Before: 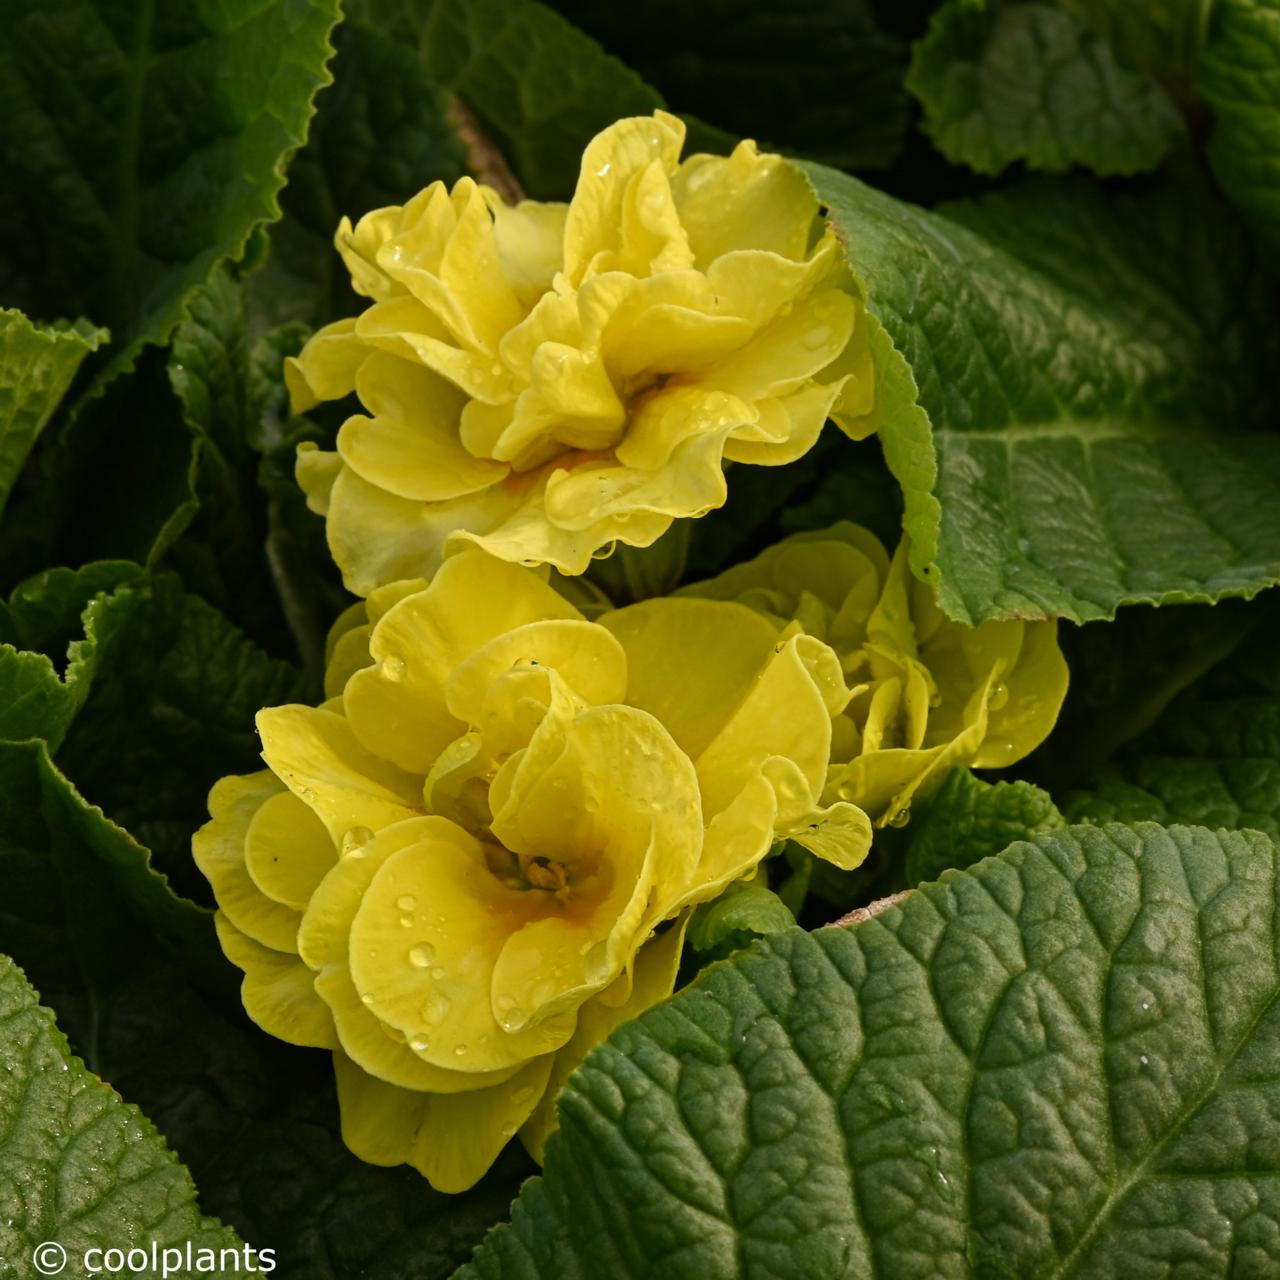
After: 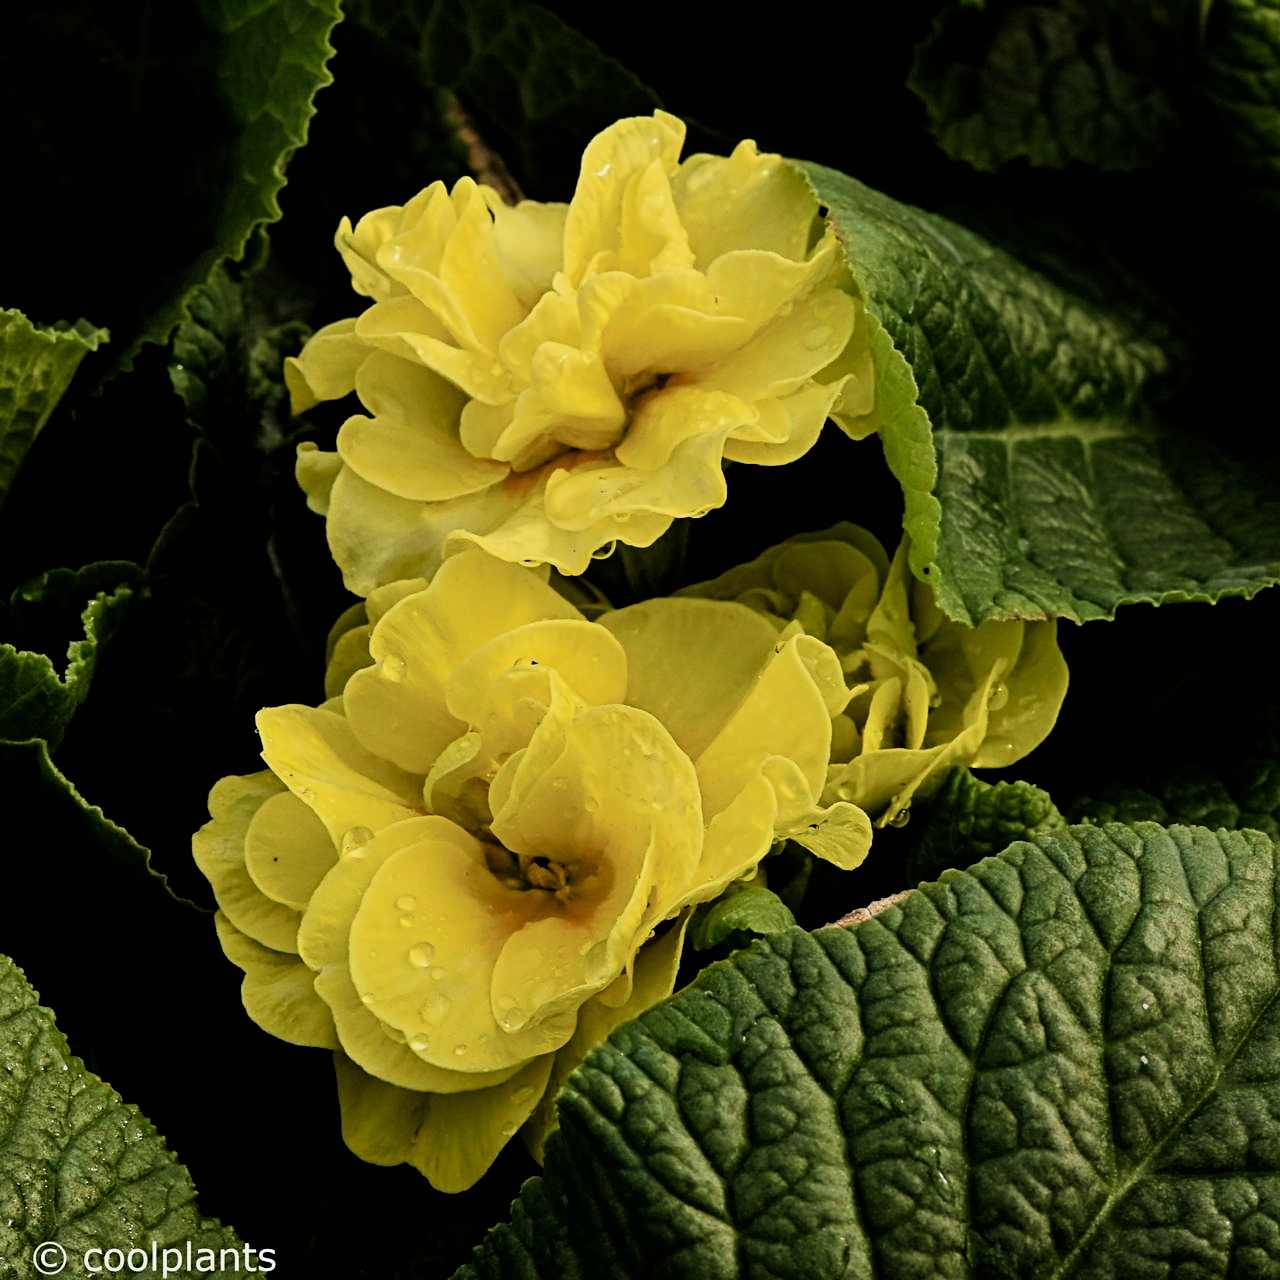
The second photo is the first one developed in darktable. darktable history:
filmic rgb: black relative exposure -5 EV, hardness 2.88, contrast 1.5
sharpen: radius 2.529, amount 0.323
velvia: on, module defaults
